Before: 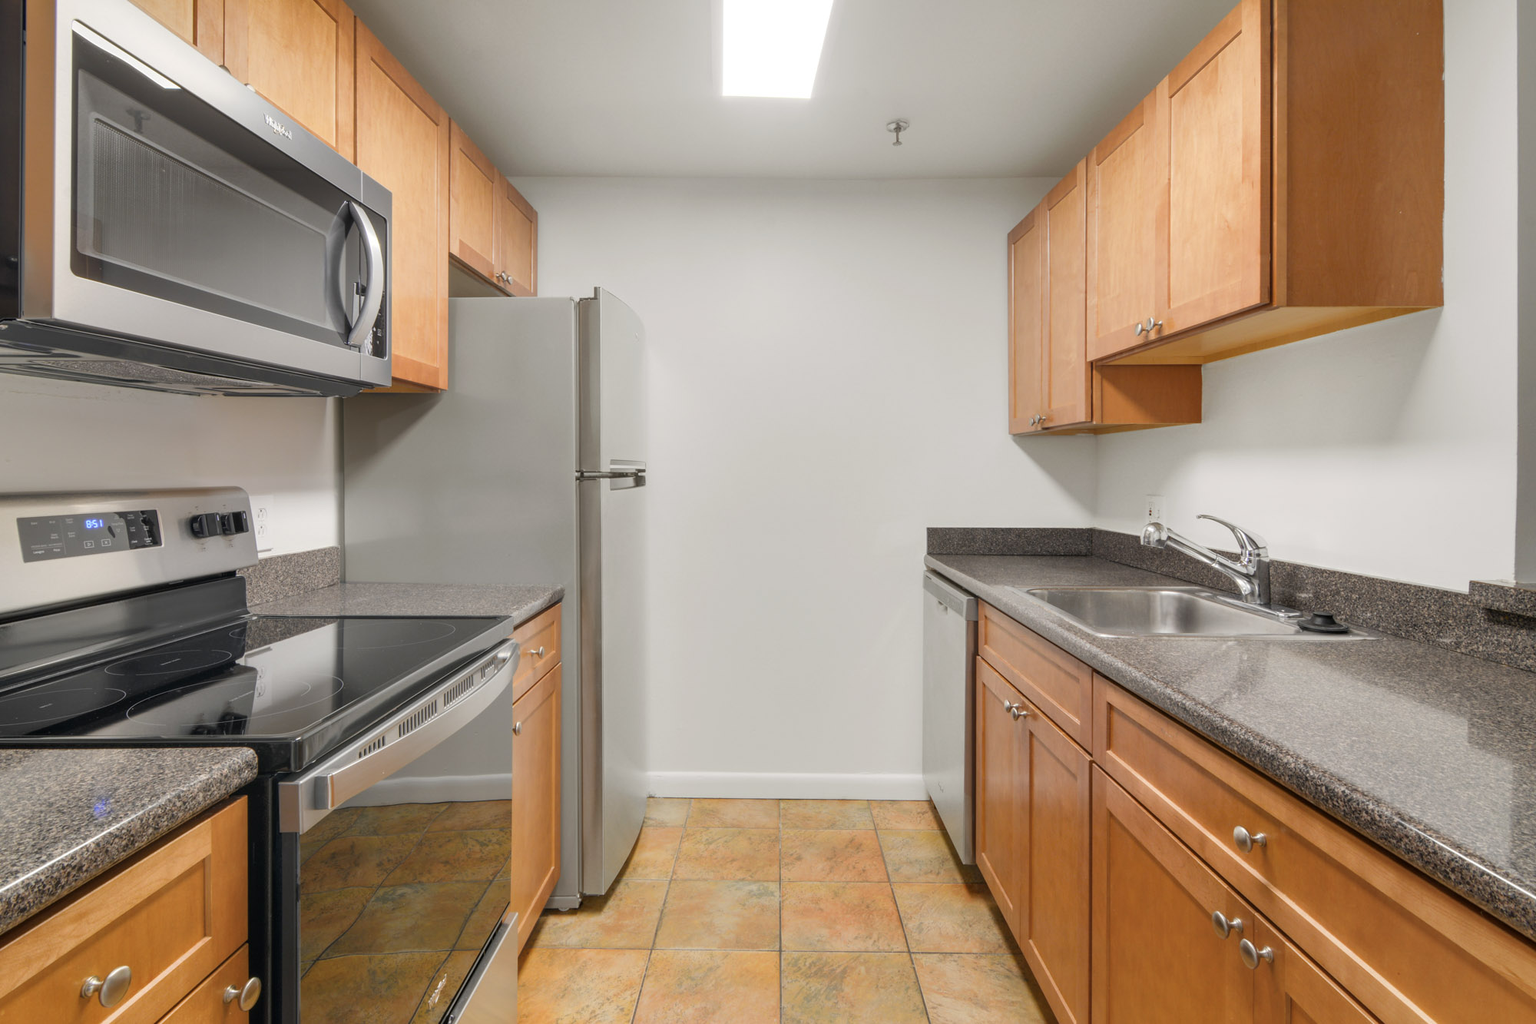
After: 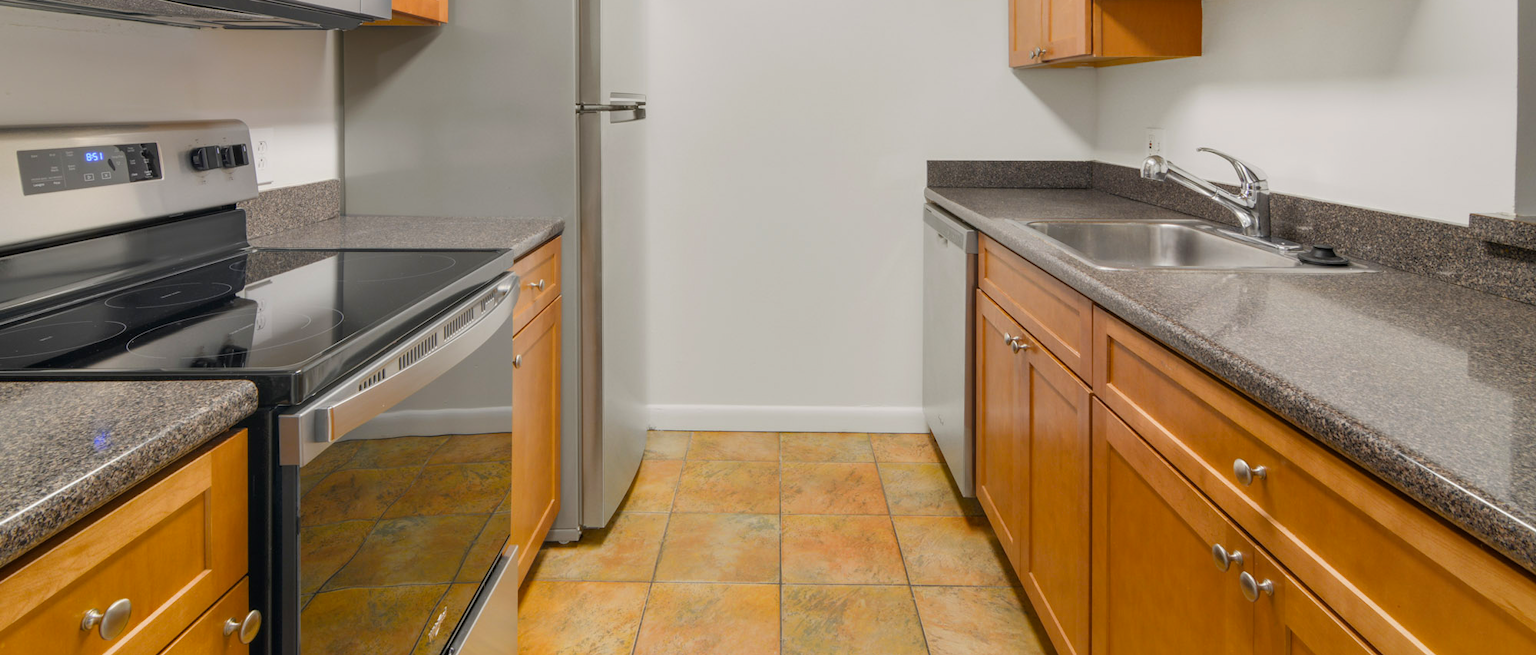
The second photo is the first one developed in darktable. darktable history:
crop and rotate: top 35.929%
color balance rgb: perceptual saturation grading › global saturation 19.554%, perceptual brilliance grading › global brilliance -1.703%, perceptual brilliance grading › highlights -1.542%, perceptual brilliance grading › mid-tones -1.479%, perceptual brilliance grading › shadows -0.971%, global vibrance 20%
